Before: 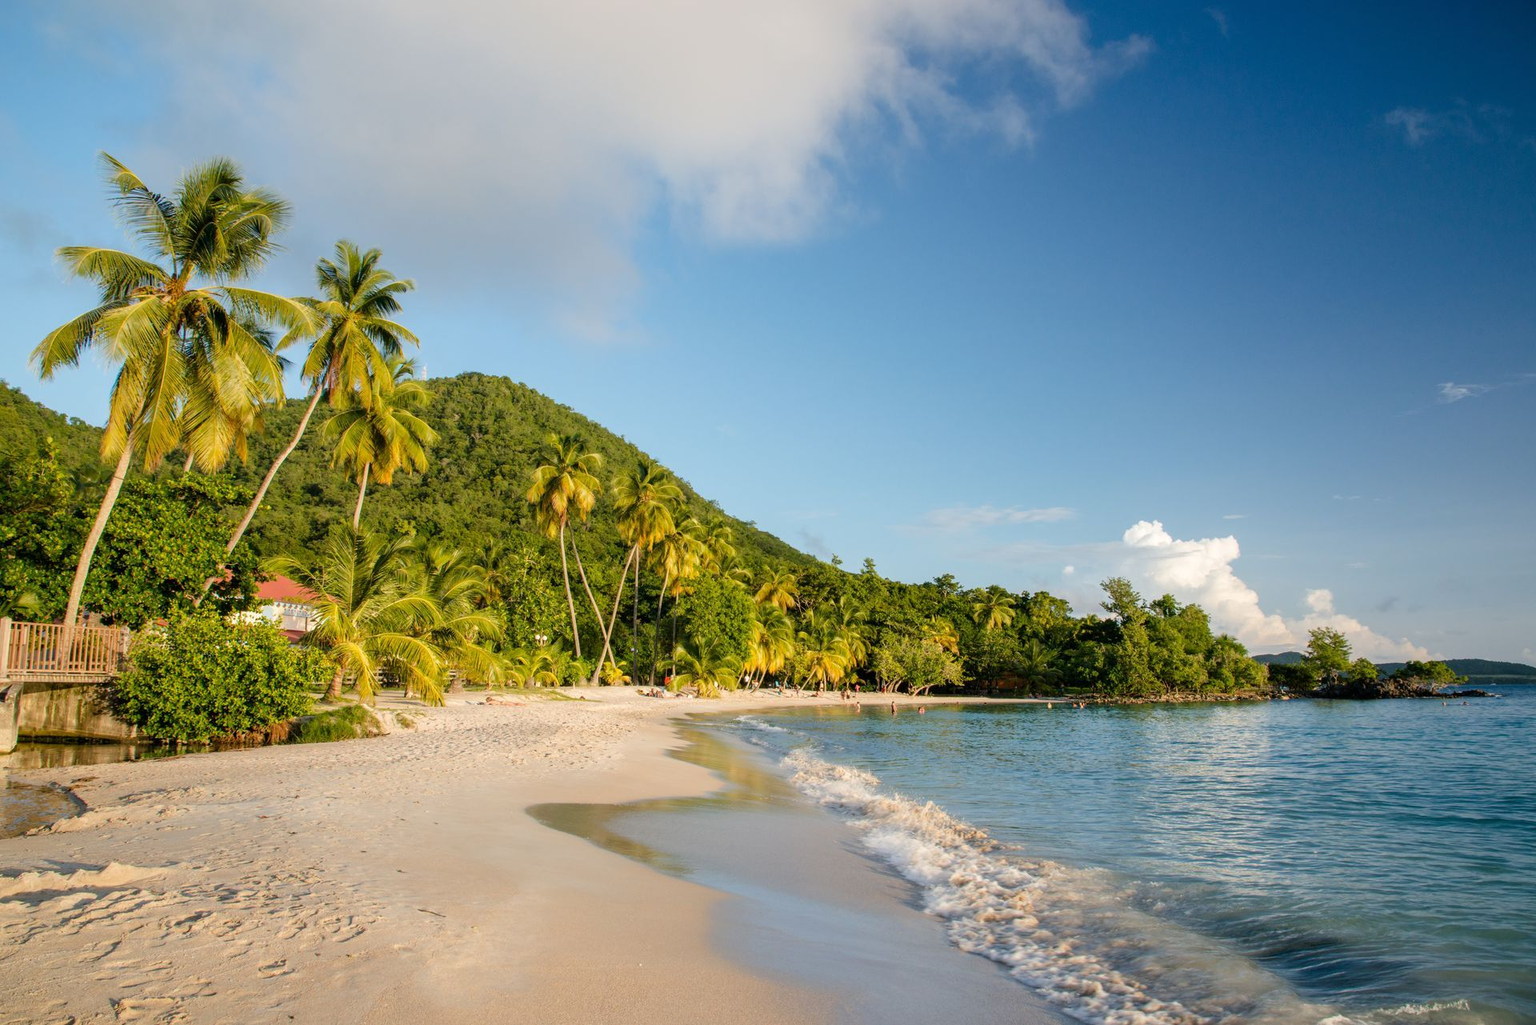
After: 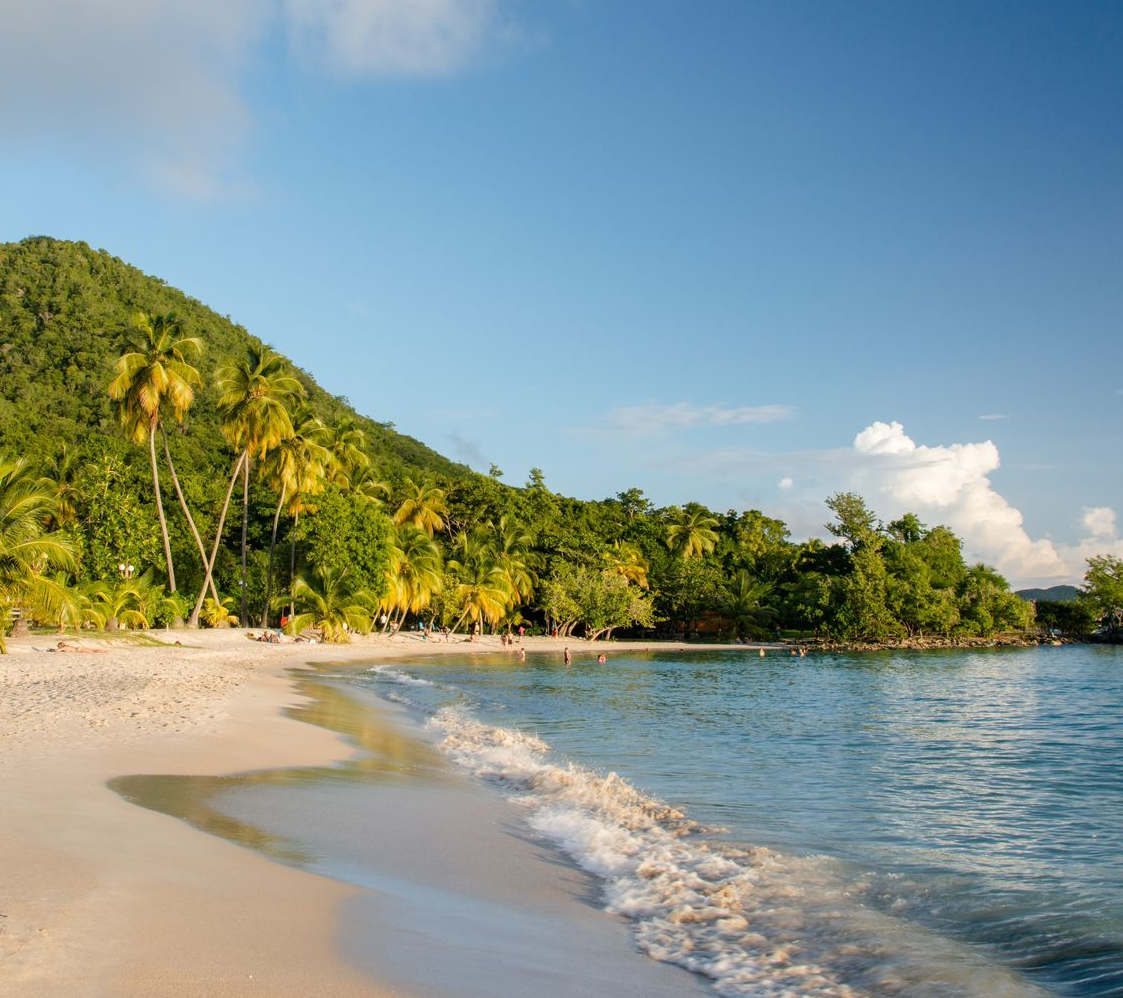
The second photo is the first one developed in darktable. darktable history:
crop and rotate: left 28.67%, top 17.996%, right 12.806%, bottom 4.023%
